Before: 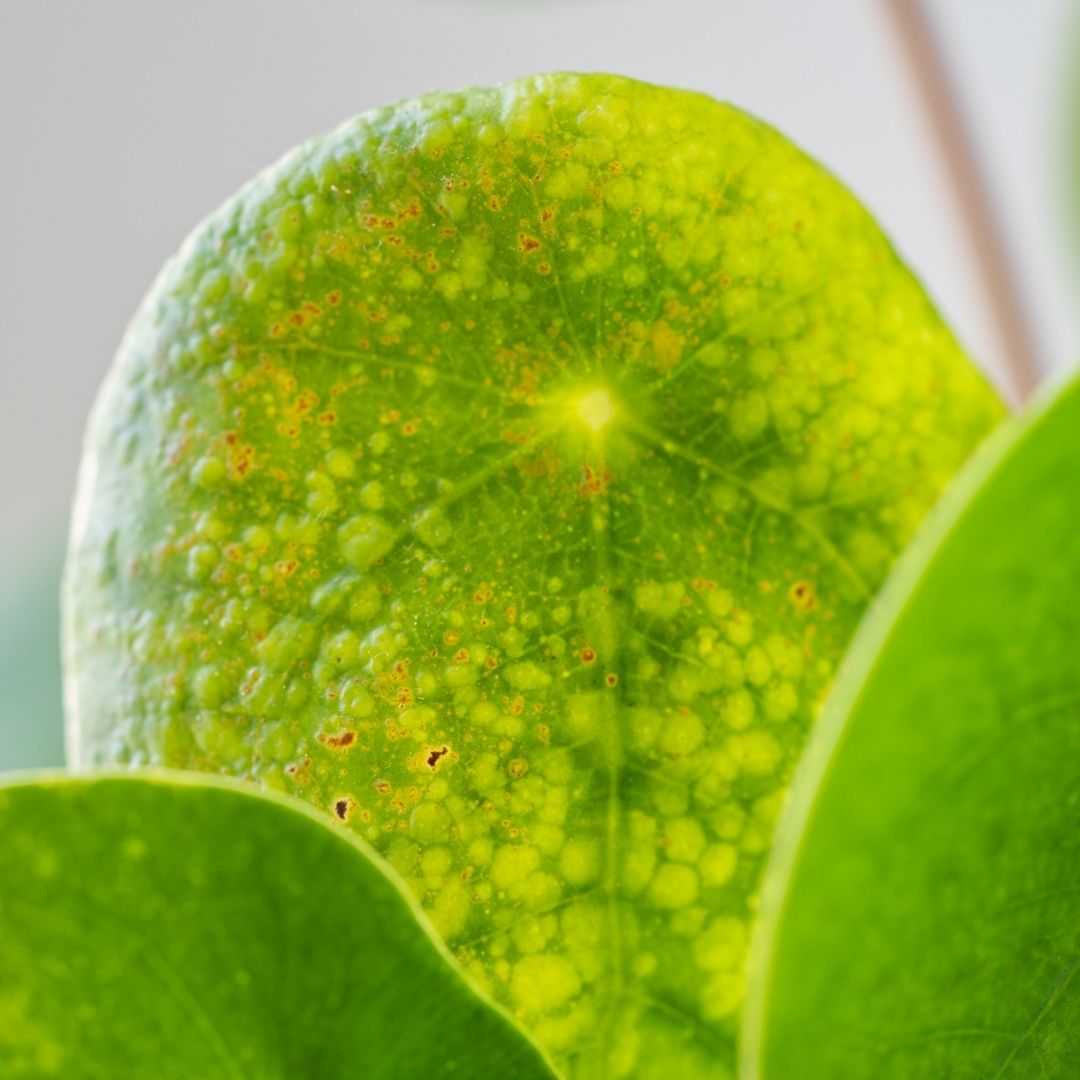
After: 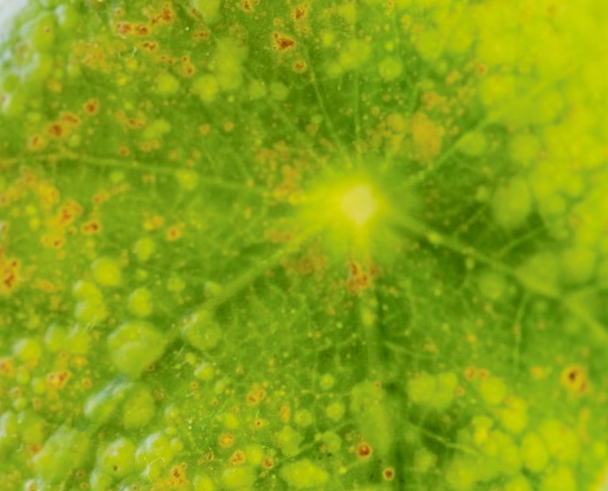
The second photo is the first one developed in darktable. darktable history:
crop: left 20.932%, top 15.471%, right 21.848%, bottom 34.081%
rotate and perspective: rotation -3°, crop left 0.031, crop right 0.968, crop top 0.07, crop bottom 0.93
filmic rgb: black relative exposure -5 EV, hardness 2.88, contrast 1.3, highlights saturation mix -30%
